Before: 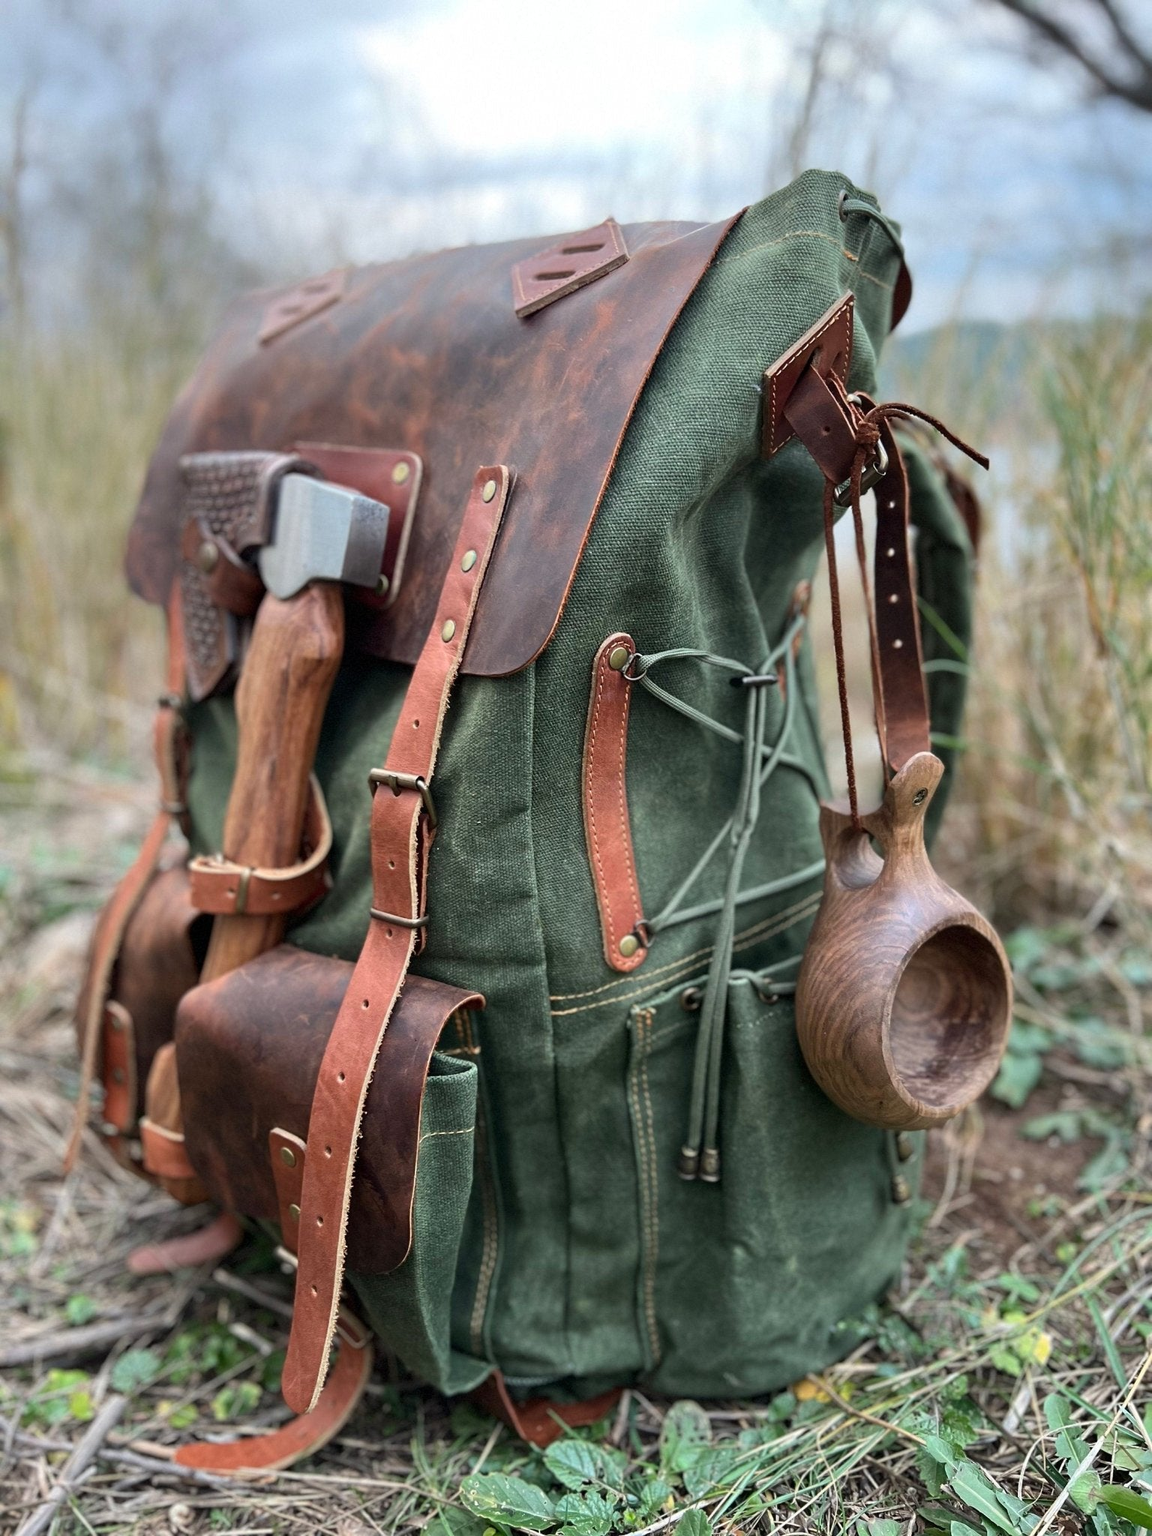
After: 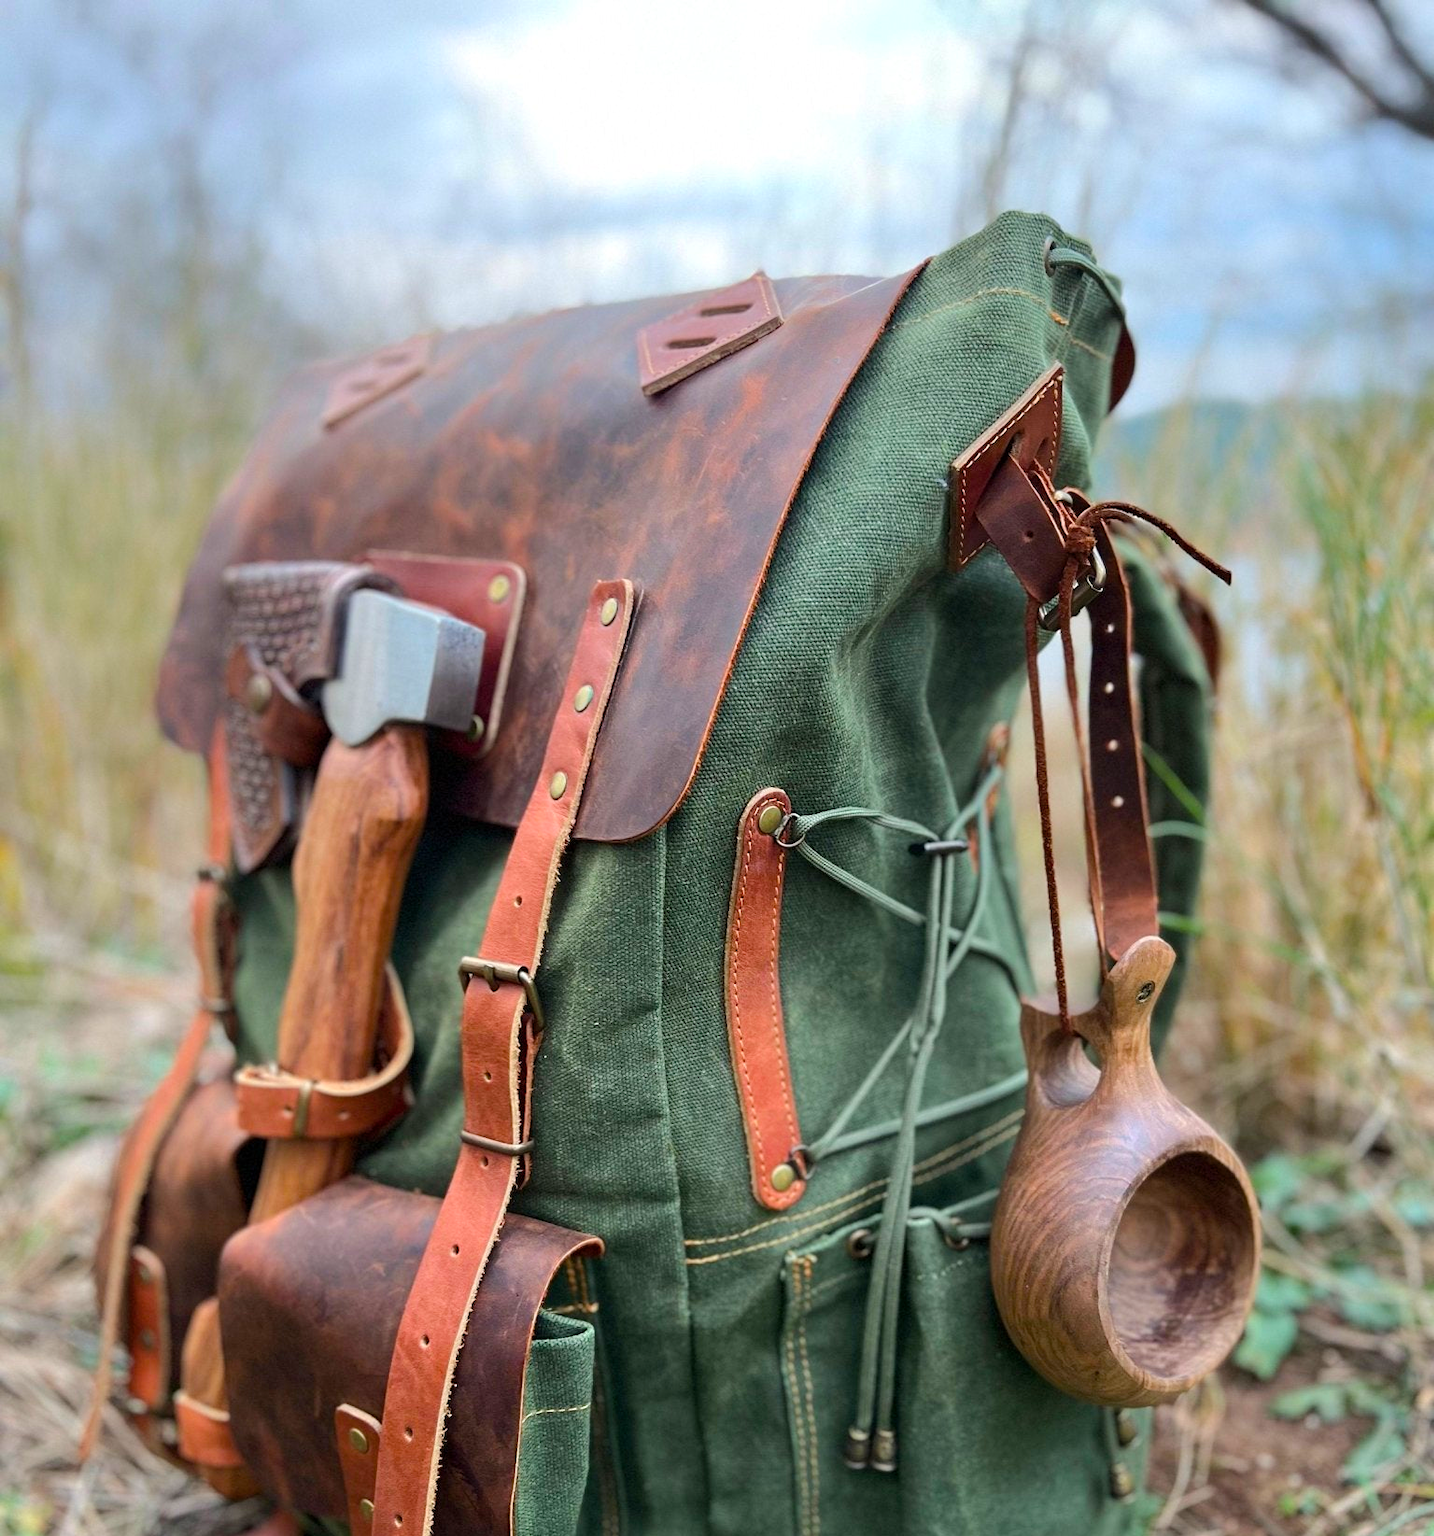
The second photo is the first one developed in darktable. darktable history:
crop: bottom 19.644%
color balance rgb: perceptual saturation grading › global saturation 25%, perceptual brilliance grading › mid-tones 10%, perceptual brilliance grading › shadows 15%, global vibrance 20%
